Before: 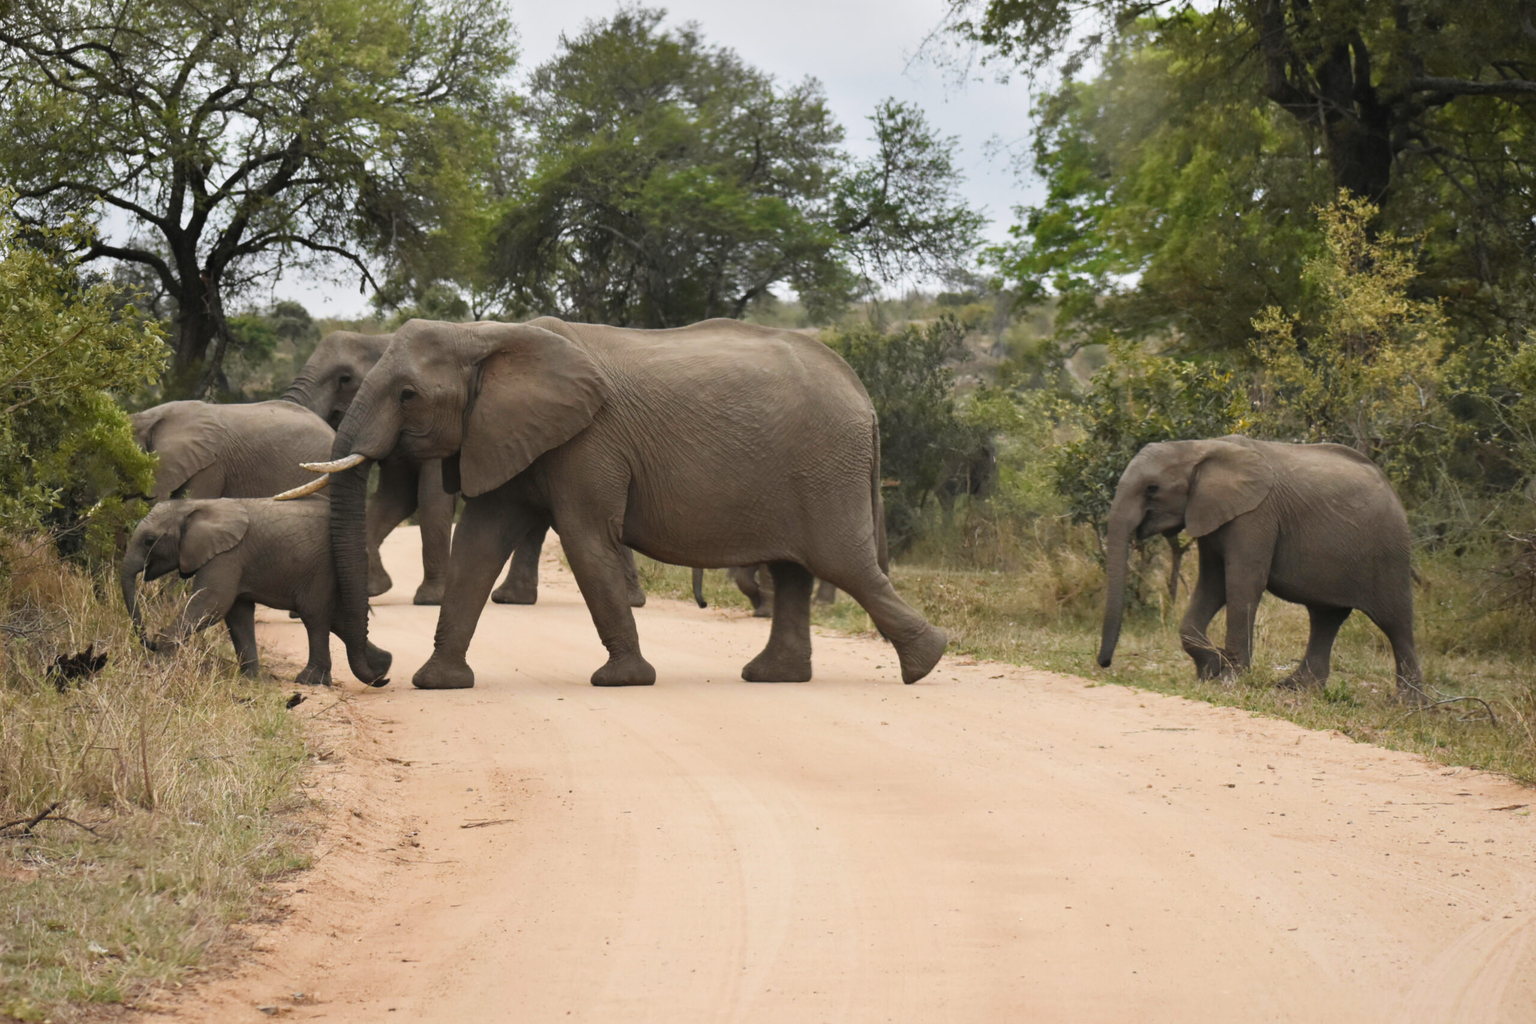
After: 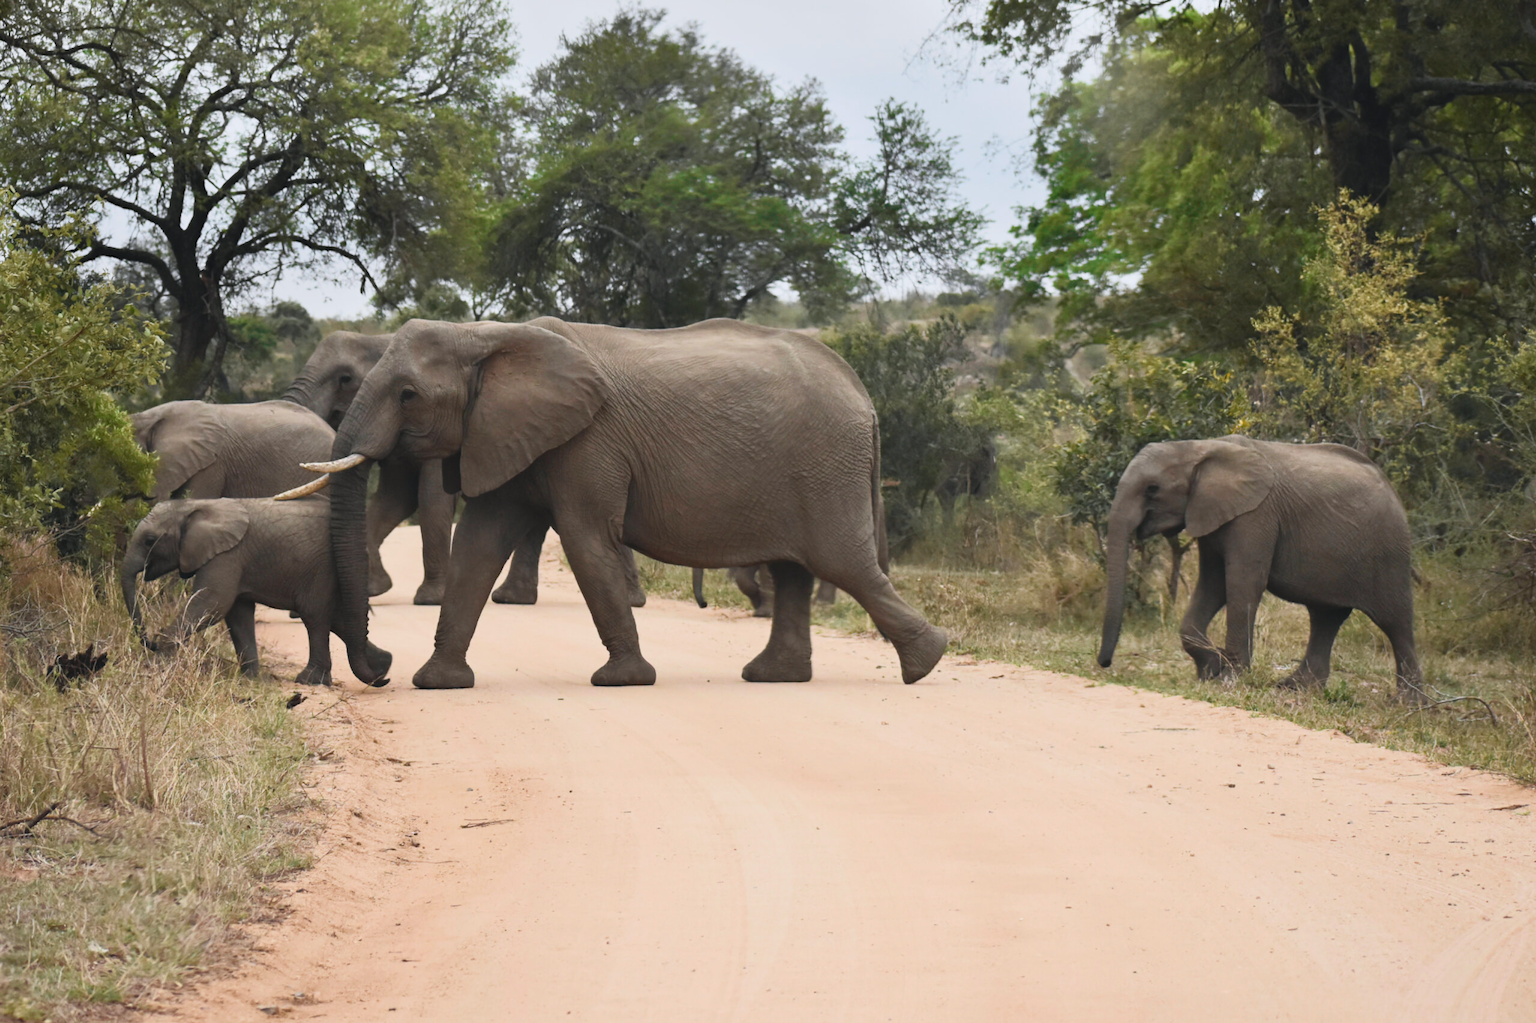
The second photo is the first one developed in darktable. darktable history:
tone curve: curves: ch0 [(0, 0.045) (0.155, 0.169) (0.46, 0.466) (0.751, 0.788) (1, 0.961)]; ch1 [(0, 0) (0.43, 0.408) (0.472, 0.469) (0.505, 0.503) (0.553, 0.555) (0.592, 0.581) (1, 1)]; ch2 [(0, 0) (0.505, 0.495) (0.579, 0.569) (1, 1)], color space Lab, independent channels, preserve colors none
